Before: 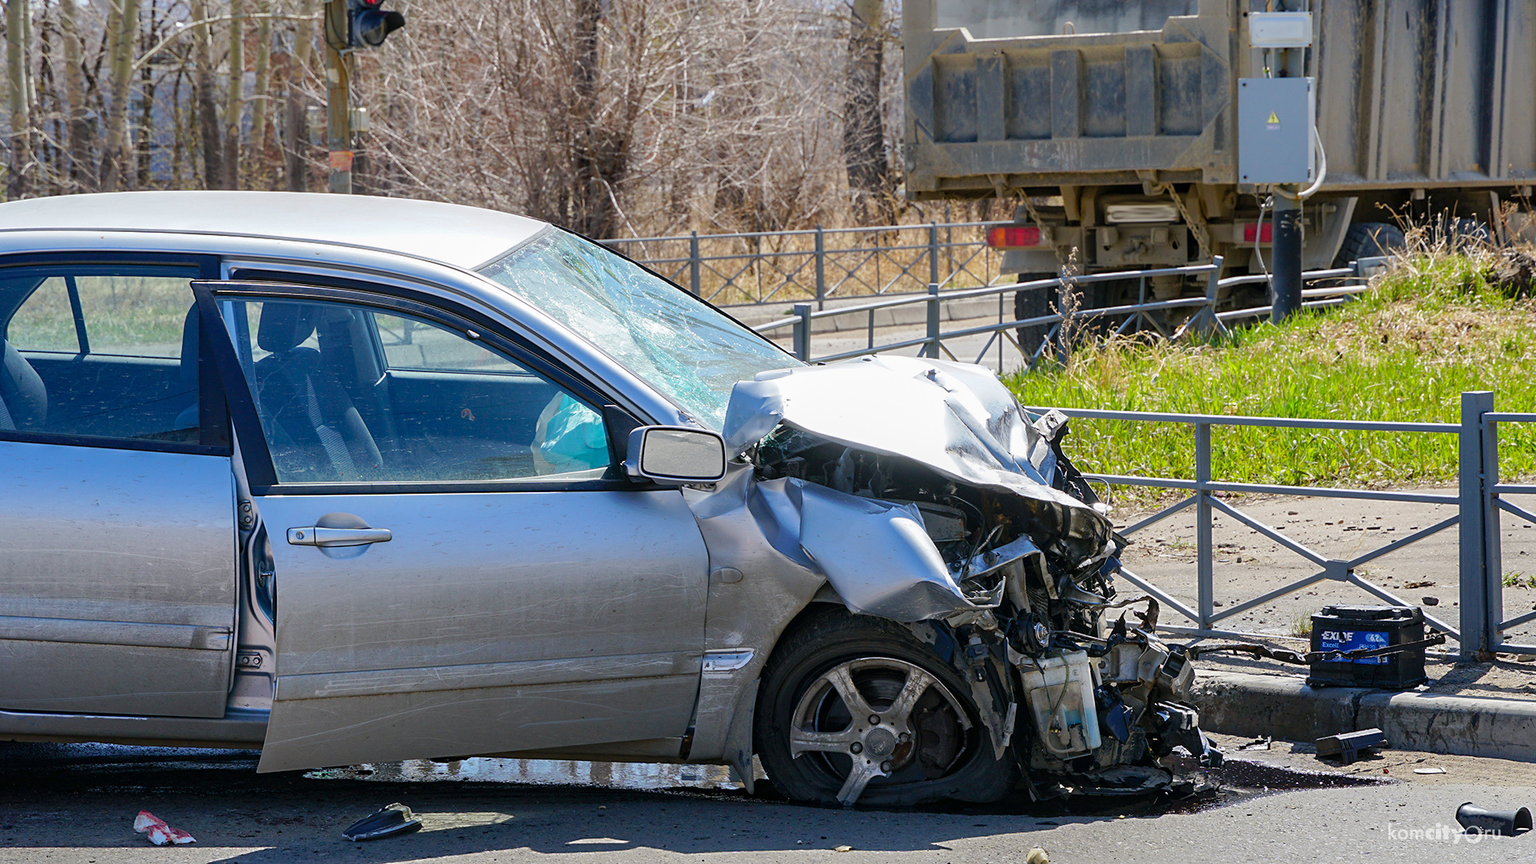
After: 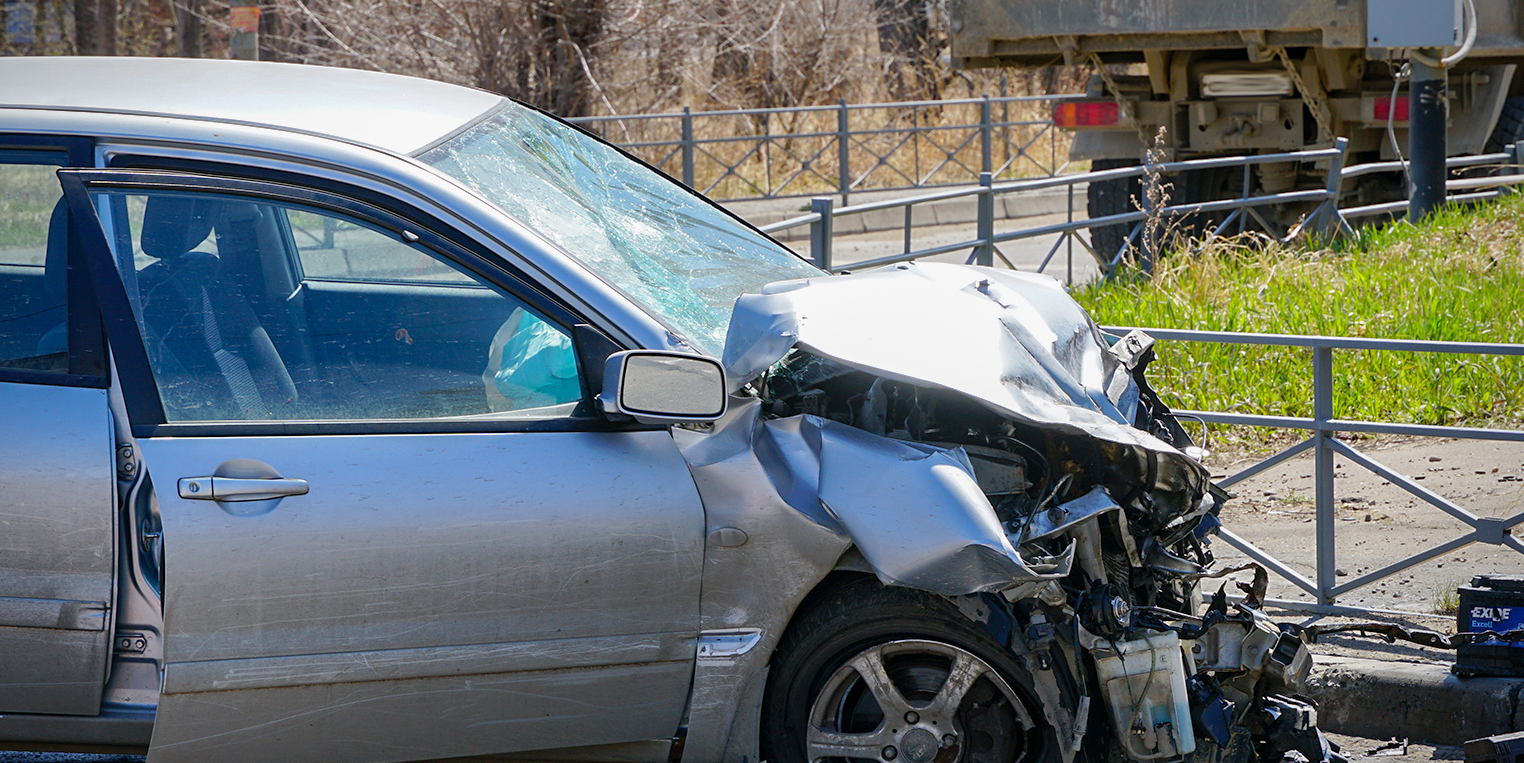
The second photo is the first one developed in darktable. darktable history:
crop: left 9.469%, top 16.939%, right 11.145%, bottom 12.405%
vignetting: saturation -0.019, unbound false
exposure: exposure -0.058 EV, compensate highlight preservation false
